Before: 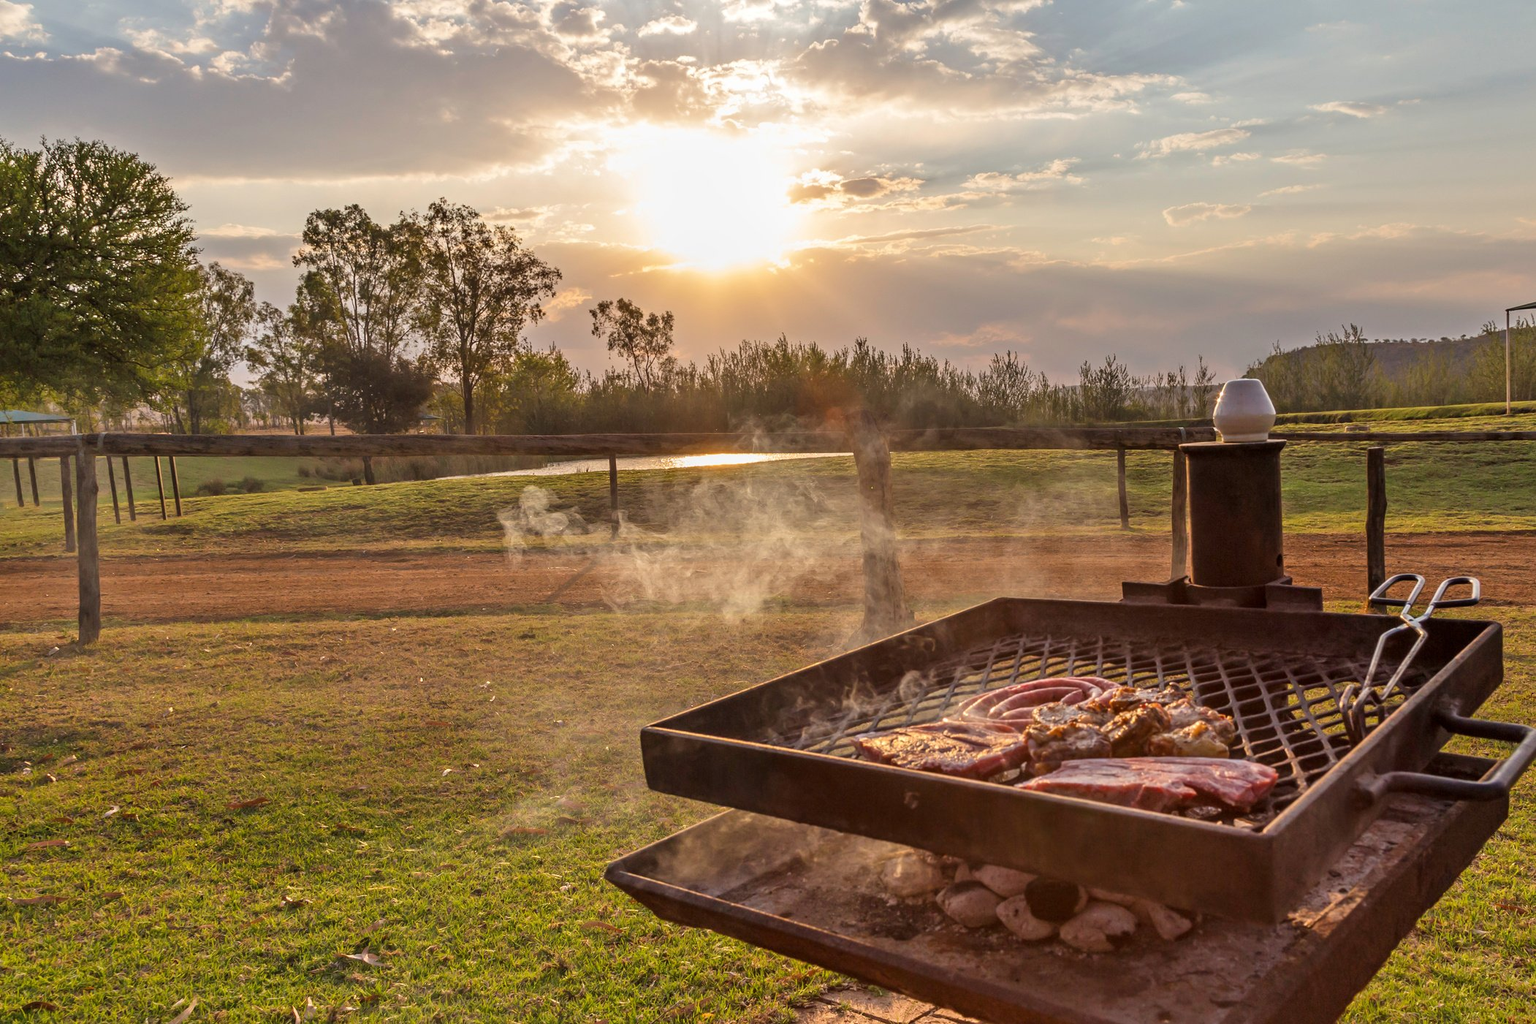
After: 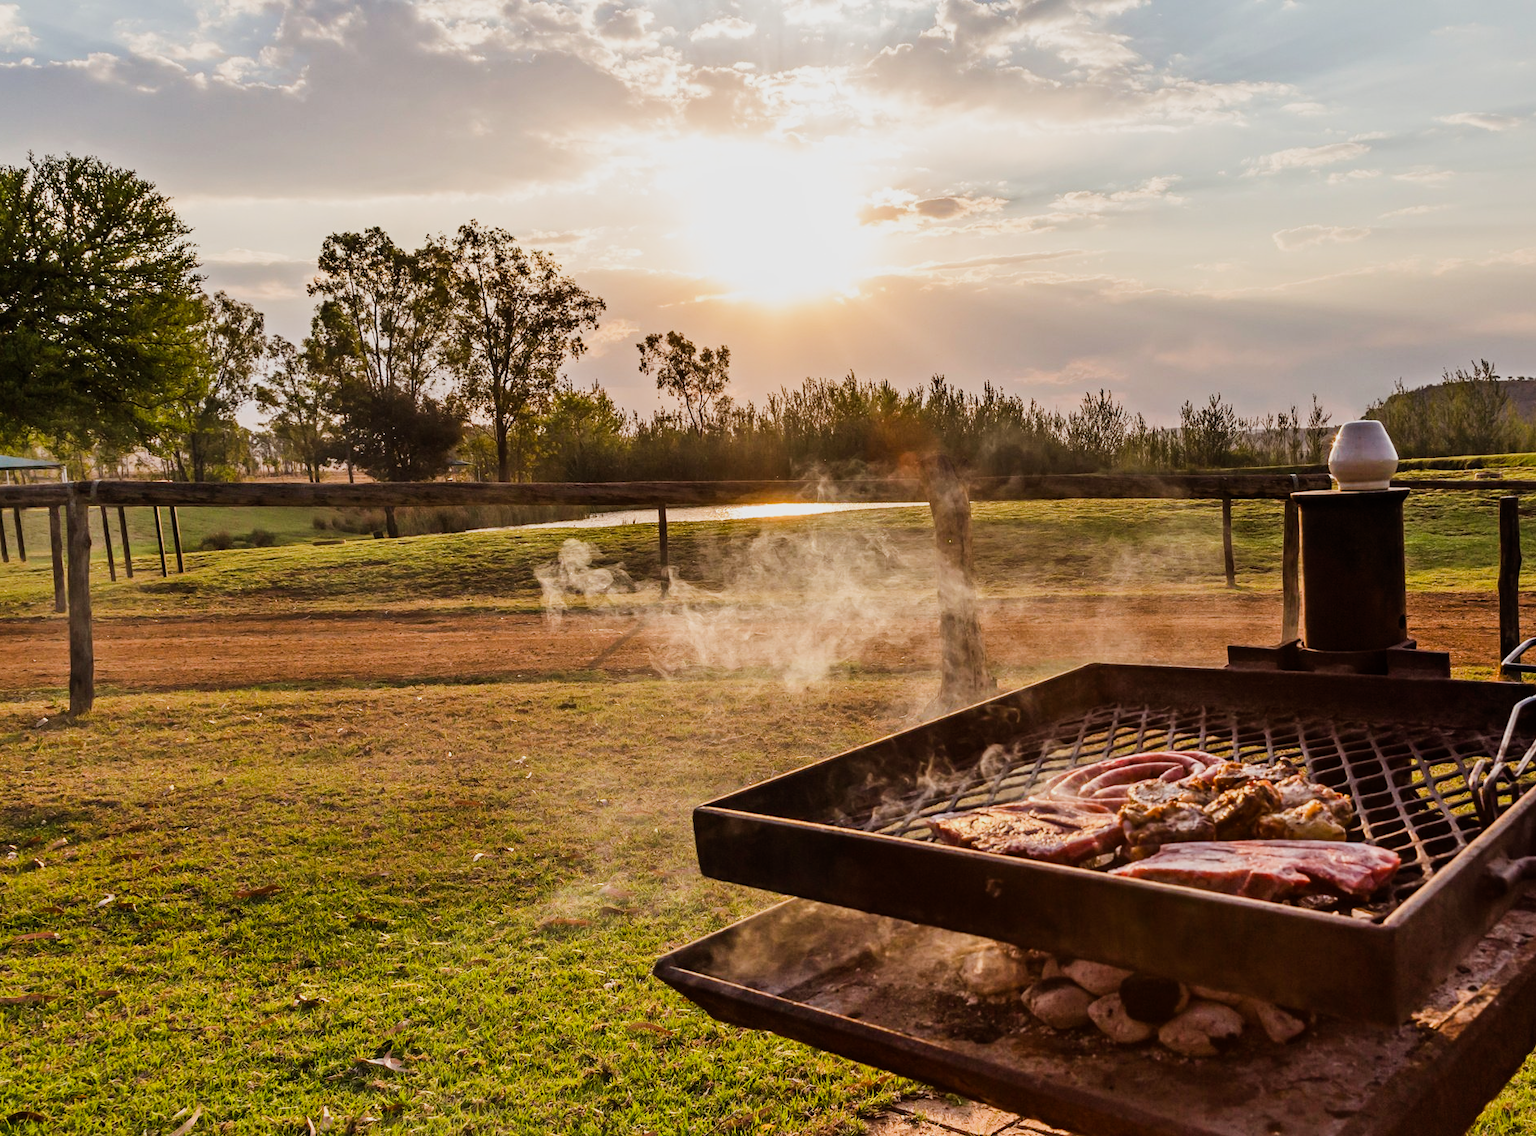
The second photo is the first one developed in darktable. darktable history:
crop and rotate: left 1.088%, right 8.807%
tone equalizer: -8 EV -0.417 EV, -7 EV -0.389 EV, -6 EV -0.333 EV, -5 EV -0.222 EV, -3 EV 0.222 EV, -2 EV 0.333 EV, -1 EV 0.389 EV, +0 EV 0.417 EV, edges refinement/feathering 500, mask exposure compensation -1.57 EV, preserve details no
sigmoid: on, module defaults
